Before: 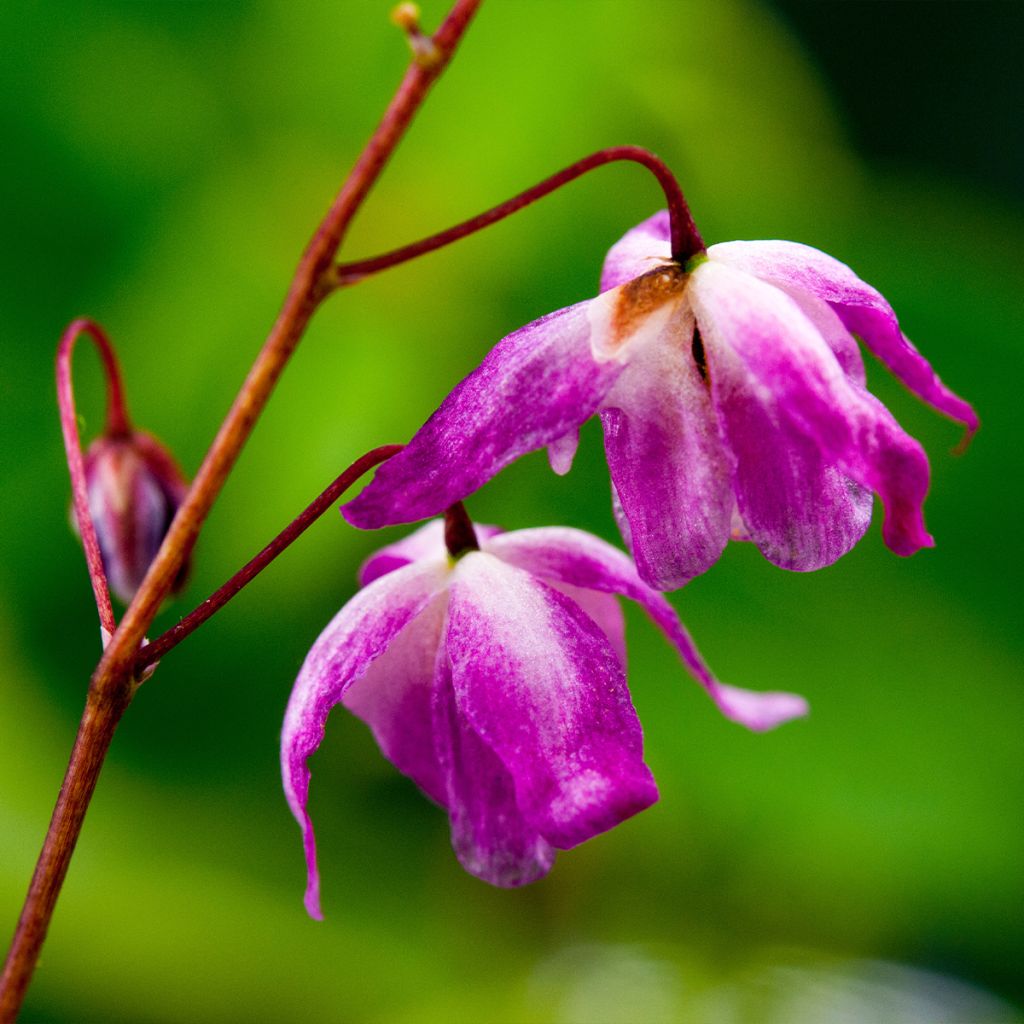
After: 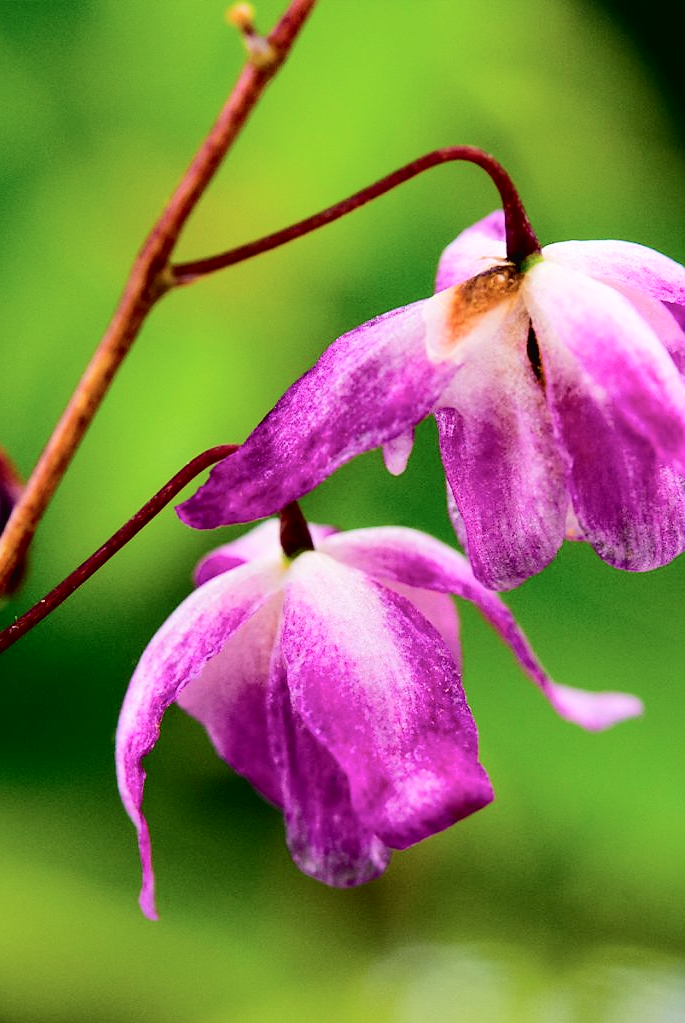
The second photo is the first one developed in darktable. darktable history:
sharpen: radius 1.031, threshold 1.128
crop and rotate: left 16.173%, right 16.906%
tone curve: curves: ch0 [(0, 0) (0.003, 0.019) (0.011, 0.021) (0.025, 0.023) (0.044, 0.026) (0.069, 0.037) (0.1, 0.059) (0.136, 0.088) (0.177, 0.138) (0.224, 0.199) (0.277, 0.279) (0.335, 0.376) (0.399, 0.481) (0.468, 0.581) (0.543, 0.658) (0.623, 0.735) (0.709, 0.8) (0.801, 0.861) (0.898, 0.928) (1, 1)], color space Lab, independent channels, preserve colors none
